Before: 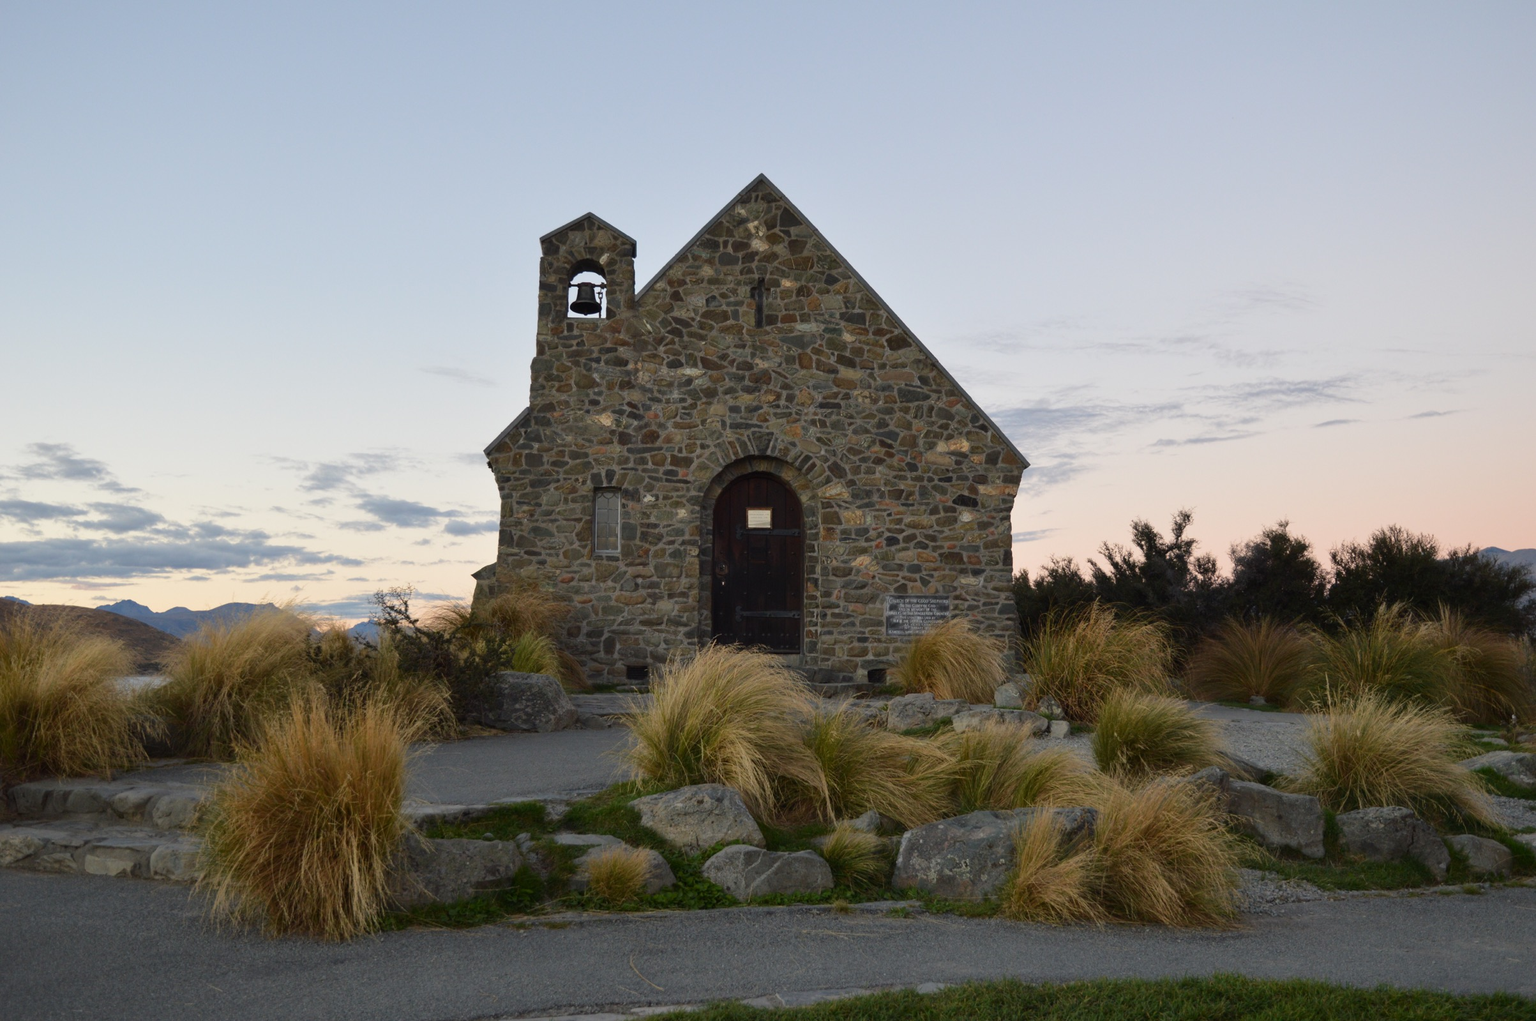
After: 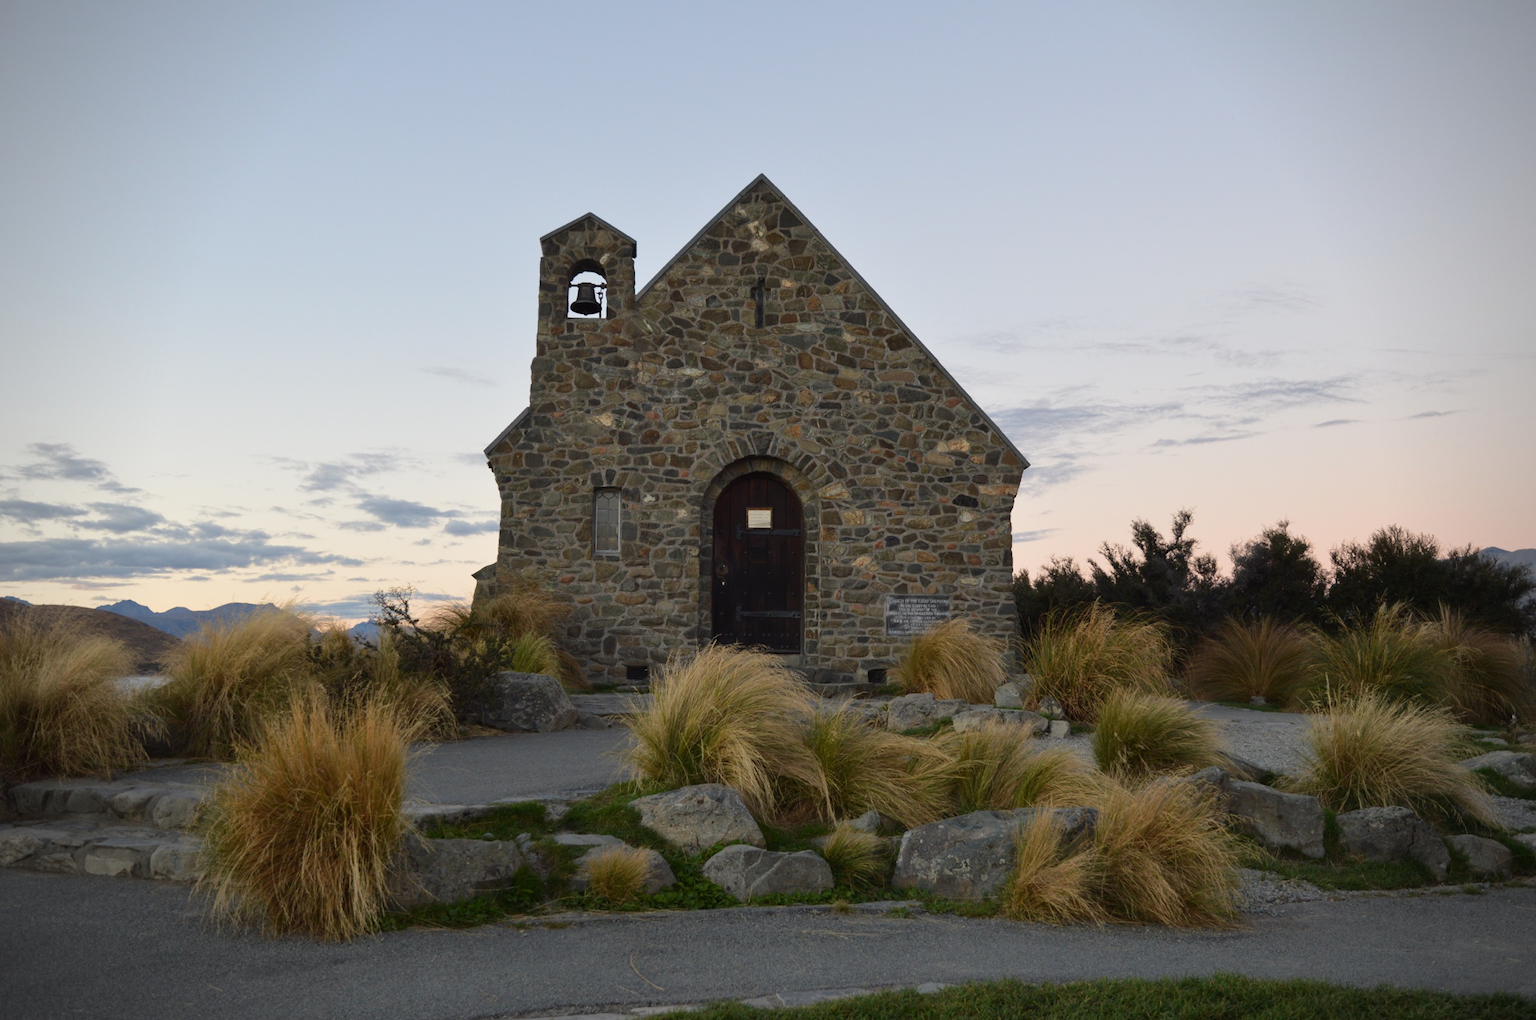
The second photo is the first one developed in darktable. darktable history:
vignetting: brightness -0.474, unbound false
